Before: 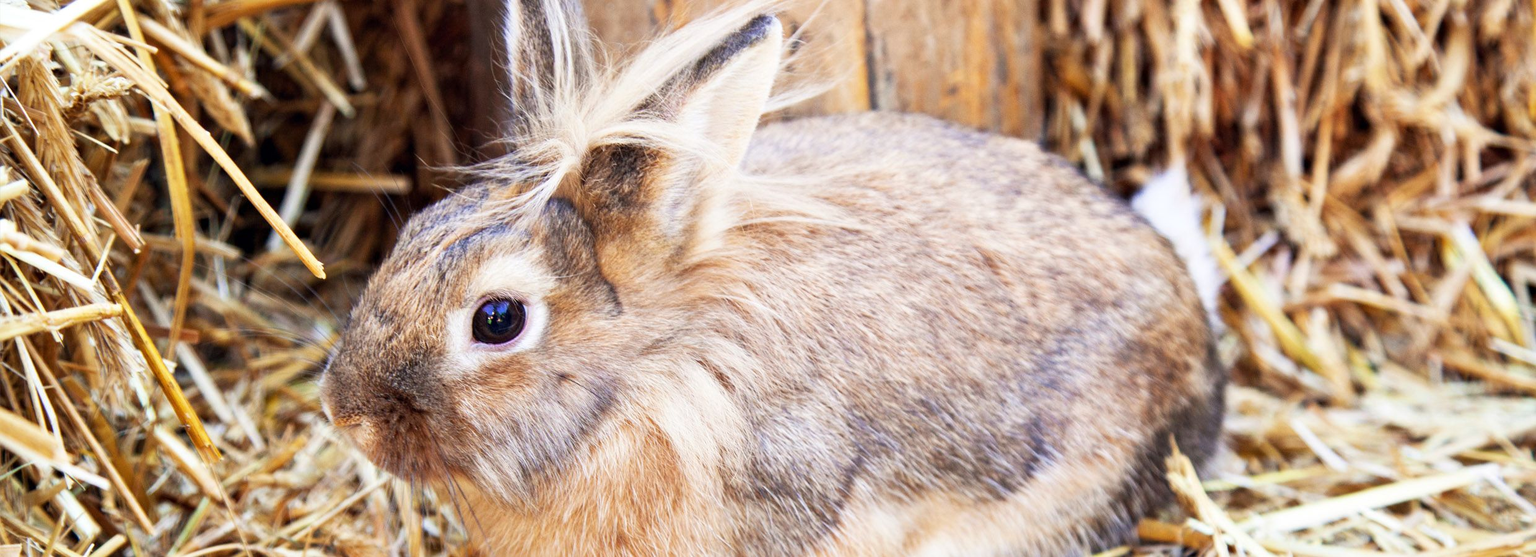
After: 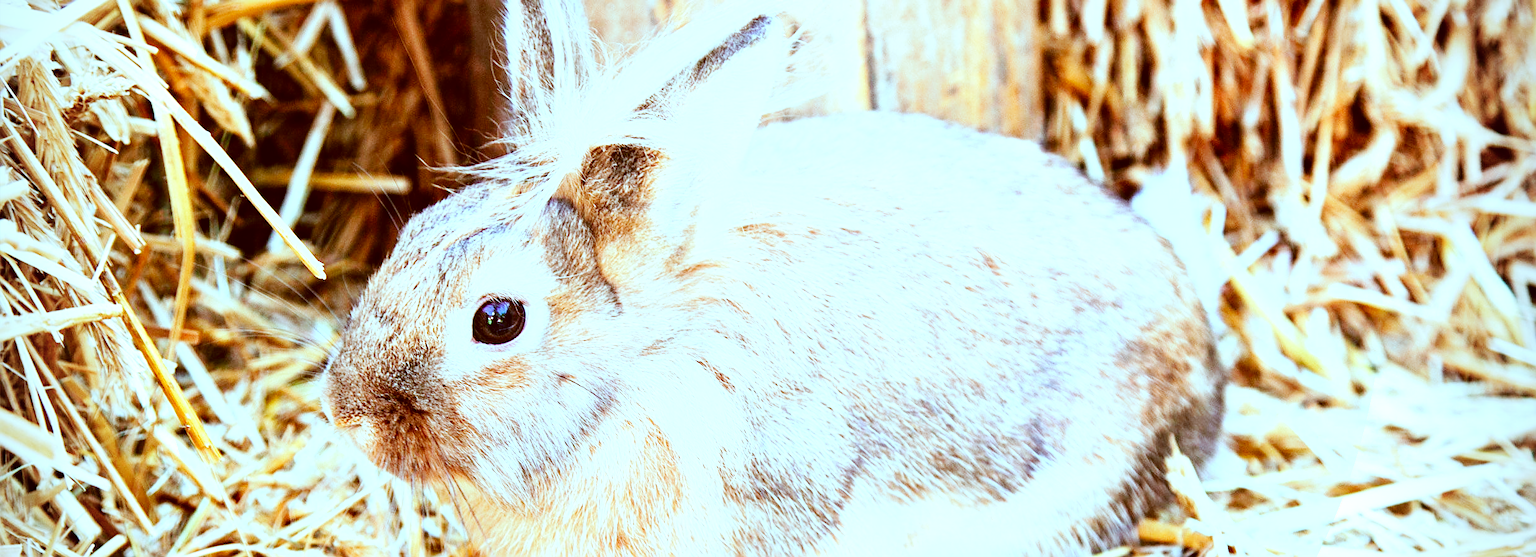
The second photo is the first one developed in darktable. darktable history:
color correction: highlights a* -13.88, highlights b* -16.15, shadows a* 10.87, shadows b* 29.83
base curve: curves: ch0 [(0, 0) (0.032, 0.025) (0.121, 0.166) (0.206, 0.329) (0.605, 0.79) (1, 1)], preserve colors none
vignetting: unbound false
exposure: exposure 0.697 EV, compensate highlight preservation false
sharpen: on, module defaults
